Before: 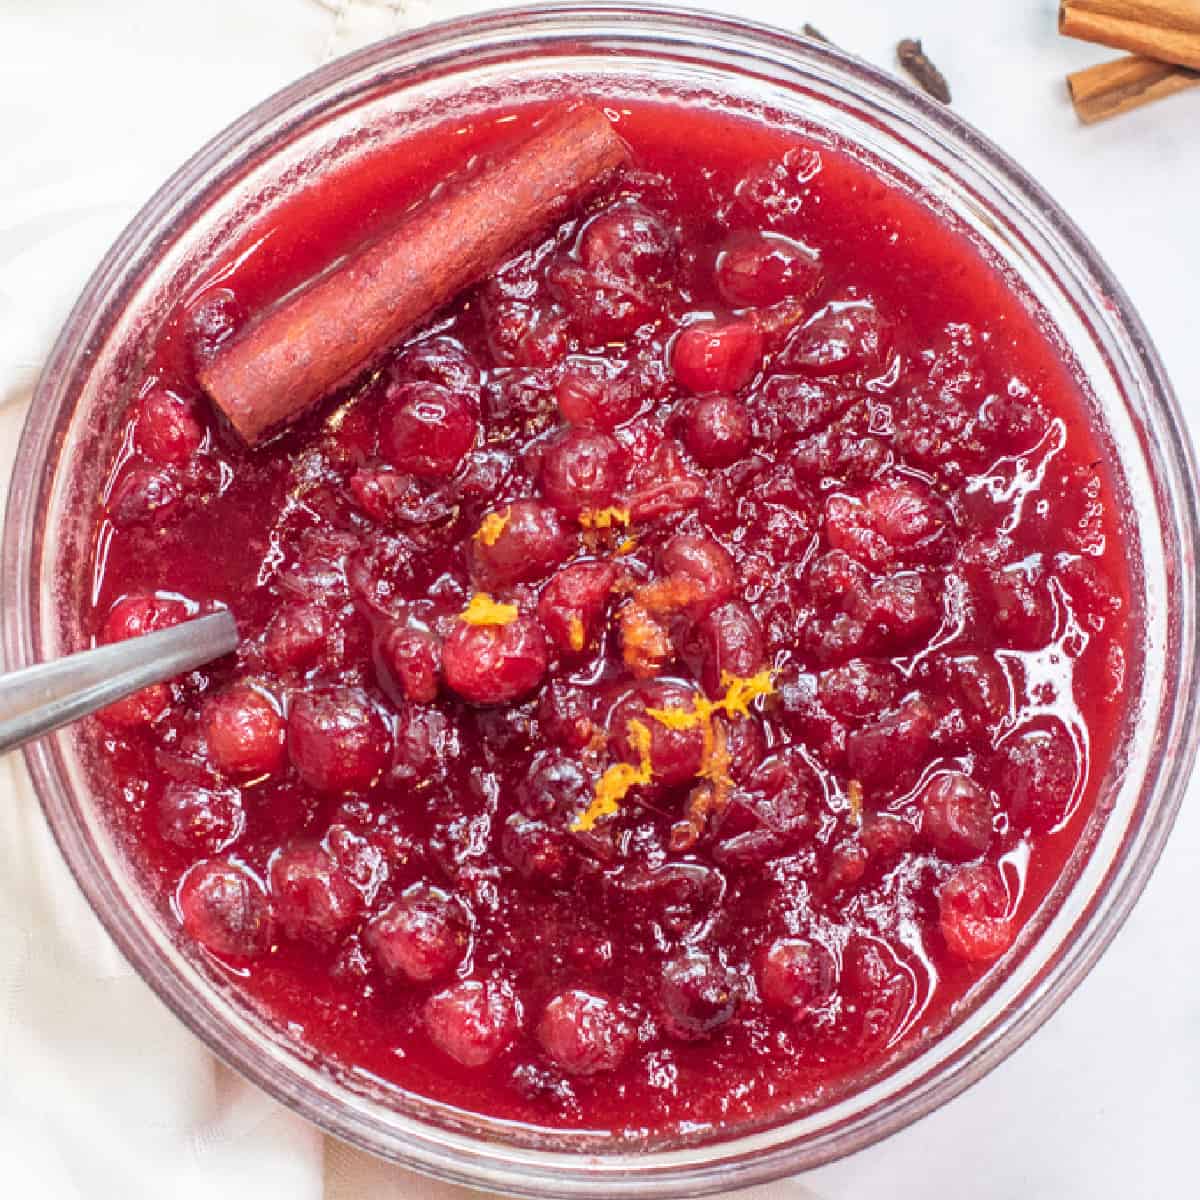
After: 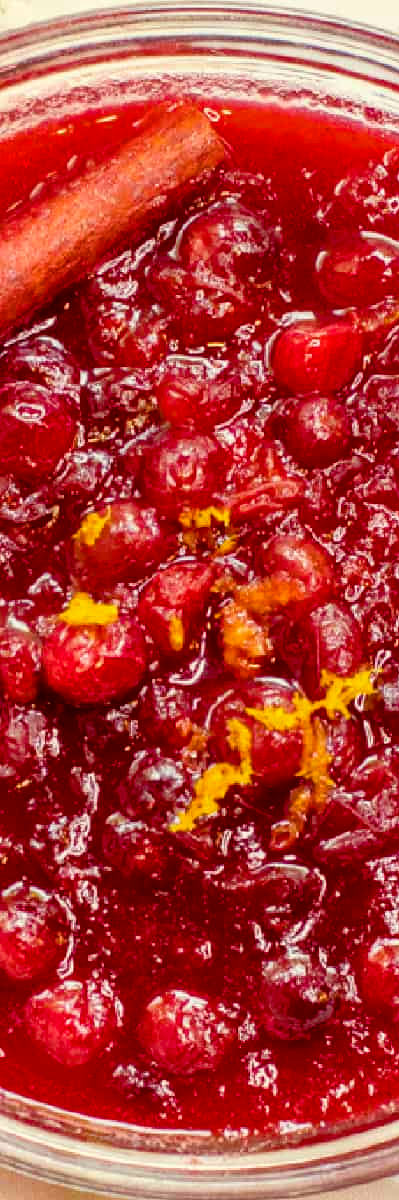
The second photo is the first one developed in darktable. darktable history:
color balance rgb: perceptual saturation grading › global saturation 25%, global vibrance 10%
color balance: lift [1.001, 1.007, 1, 0.993], gamma [1.023, 1.026, 1.01, 0.974], gain [0.964, 1.059, 1.073, 0.927]
crop: left 33.36%, right 33.36%
exposure: black level correction 0.01, exposure 0.011 EV, compensate highlight preservation false
